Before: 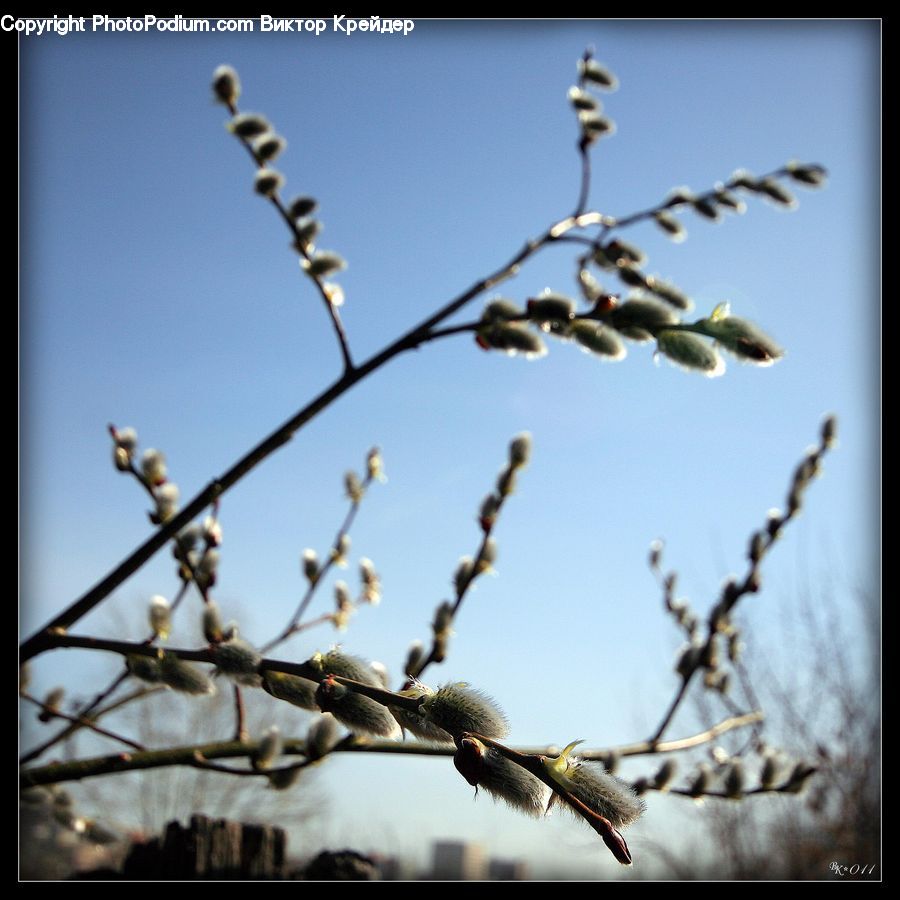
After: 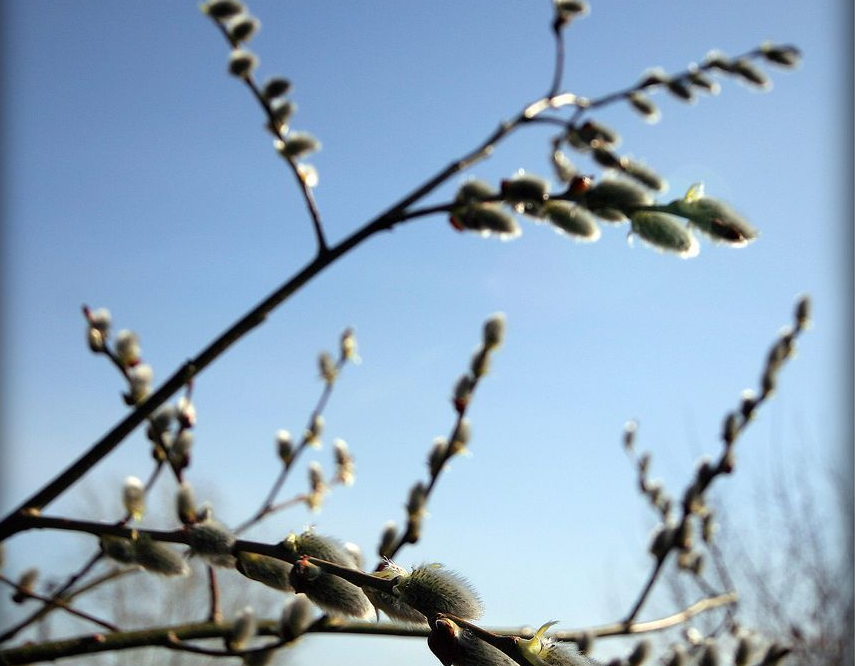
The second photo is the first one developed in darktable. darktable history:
white balance: emerald 1
crop and rotate: left 2.991%, top 13.302%, right 1.981%, bottom 12.636%
